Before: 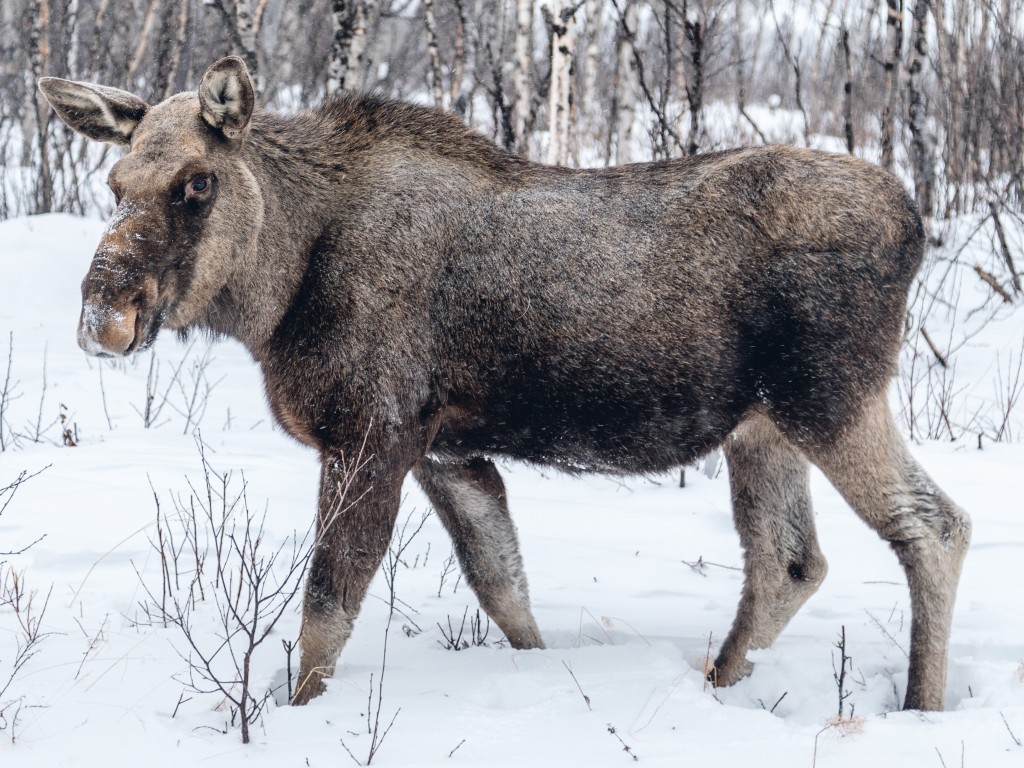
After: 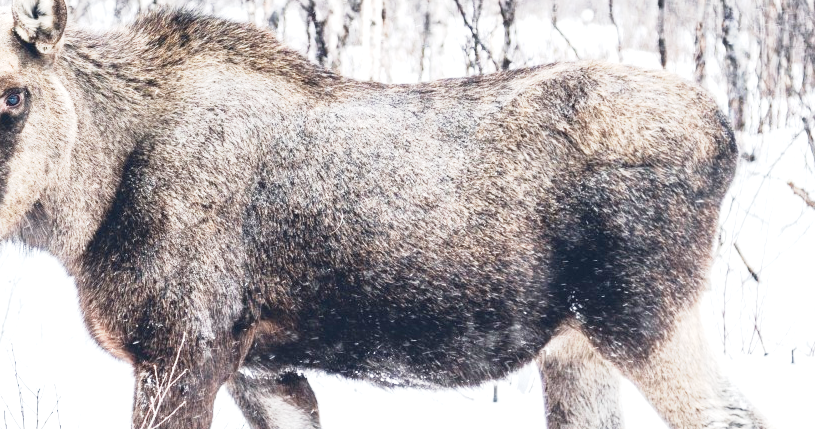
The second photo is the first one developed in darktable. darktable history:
exposure: black level correction 0, exposure 1.36 EV, compensate highlight preservation false
crop: left 18.358%, top 11.093%, right 2.043%, bottom 33.027%
base curve: curves: ch0 [(0, 0) (0.088, 0.125) (0.176, 0.251) (0.354, 0.501) (0.613, 0.749) (1, 0.877)], preserve colors none
